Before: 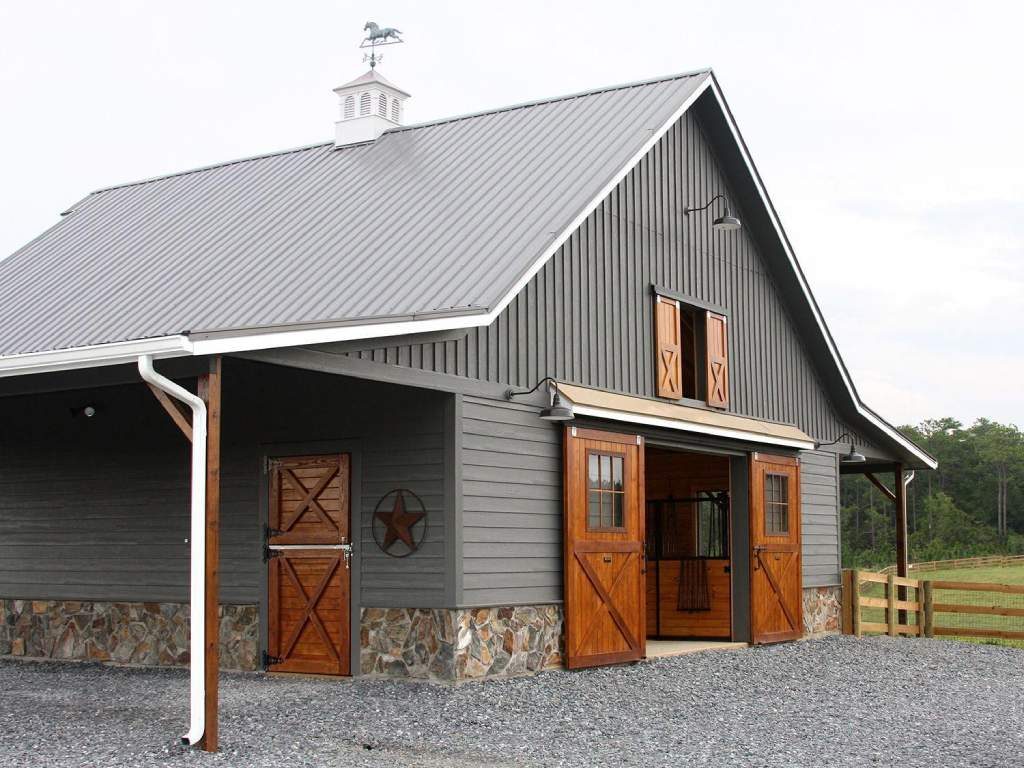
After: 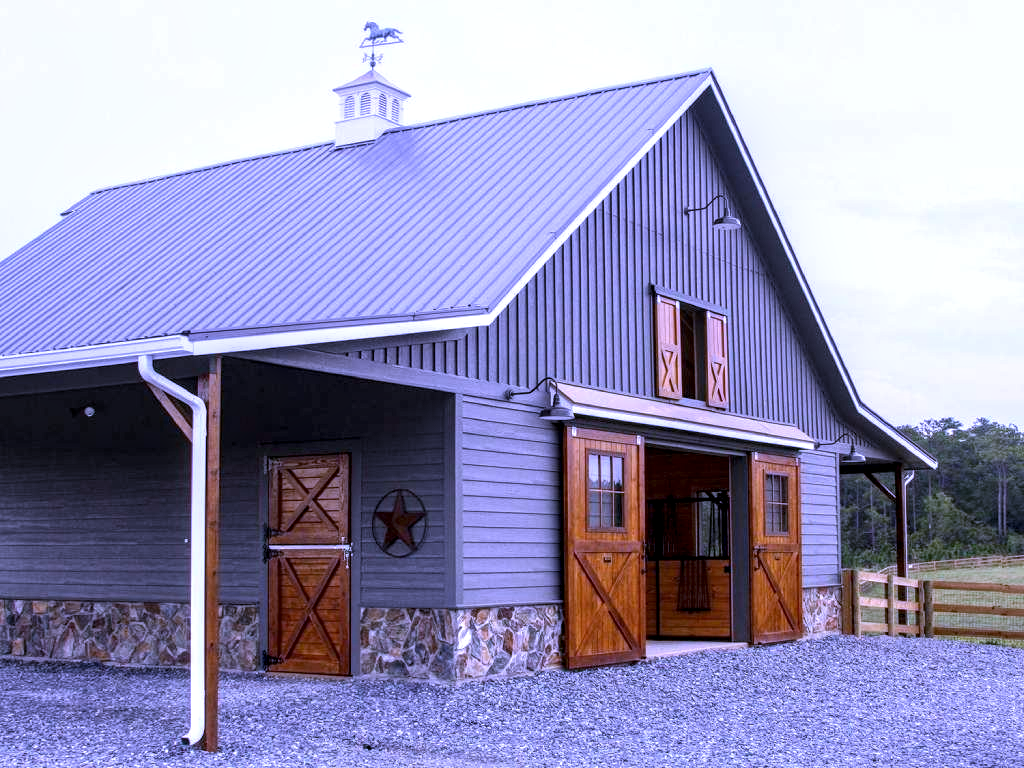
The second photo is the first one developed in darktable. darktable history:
white balance: red 0.98, blue 1.61
local contrast: highlights 20%, detail 150%
